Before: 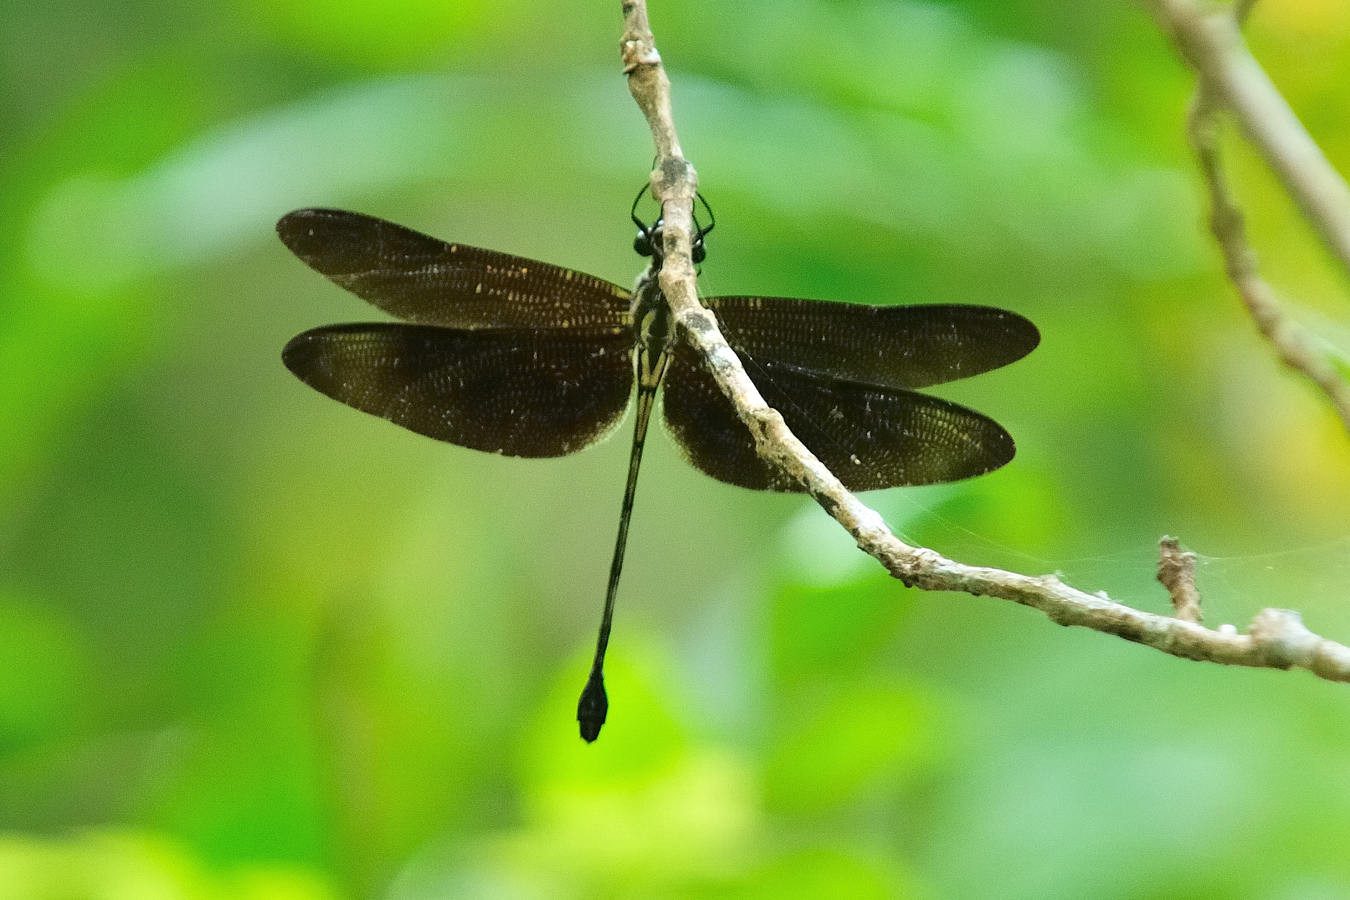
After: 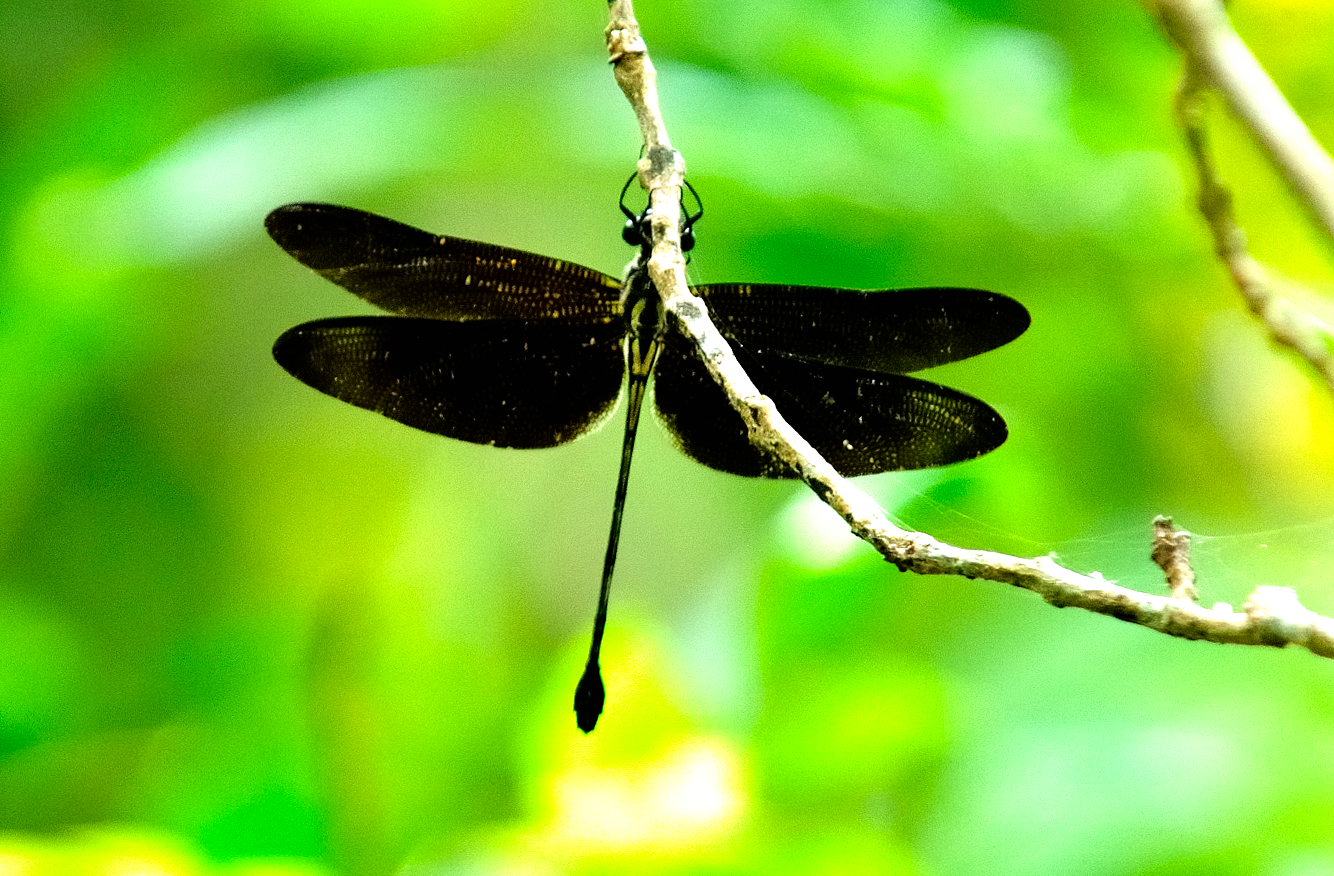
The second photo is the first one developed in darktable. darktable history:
rotate and perspective: rotation -1°, crop left 0.011, crop right 0.989, crop top 0.025, crop bottom 0.975
filmic rgb: black relative exposure -8.2 EV, white relative exposure 2.2 EV, threshold 3 EV, hardness 7.11, latitude 85.74%, contrast 1.696, highlights saturation mix -4%, shadows ↔ highlights balance -2.69%, preserve chrominance no, color science v5 (2021), contrast in shadows safe, contrast in highlights safe, enable highlight reconstruction true
